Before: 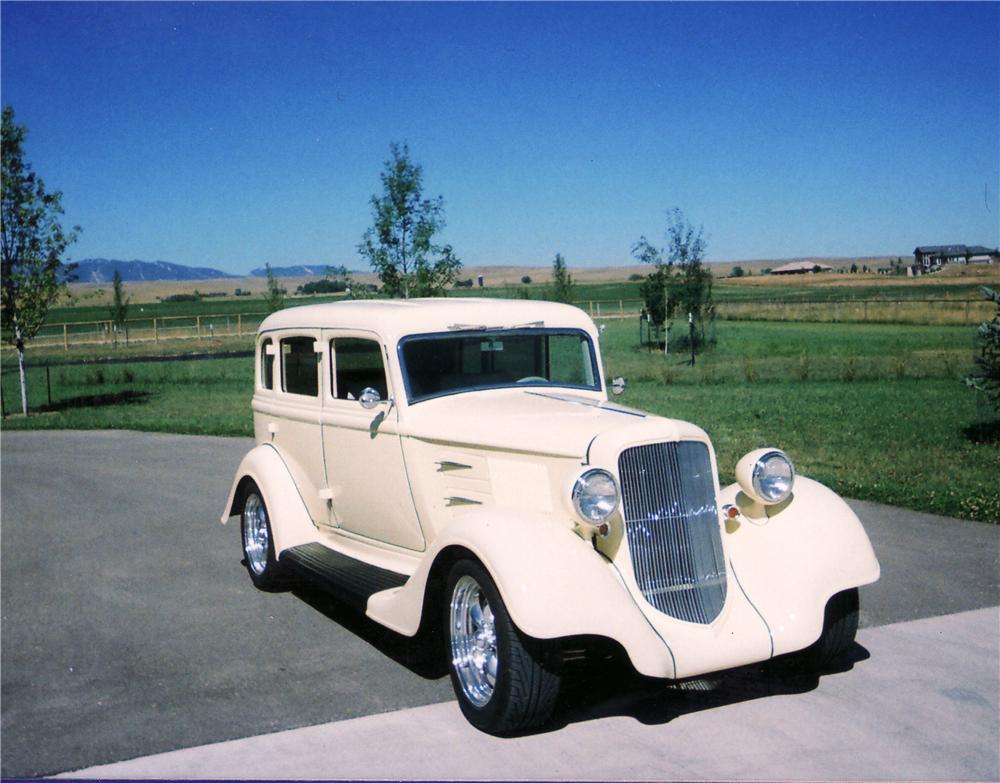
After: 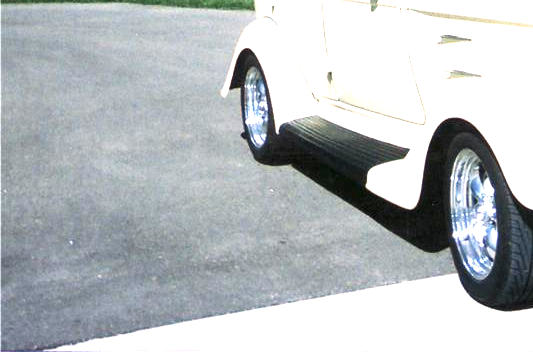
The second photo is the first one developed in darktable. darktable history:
exposure: black level correction 0, exposure 1.379 EV, compensate exposure bias true, compensate highlight preservation false
crop and rotate: top 54.778%, right 46.61%, bottom 0.159%
contrast brightness saturation: contrast 0.01, saturation -0.05
